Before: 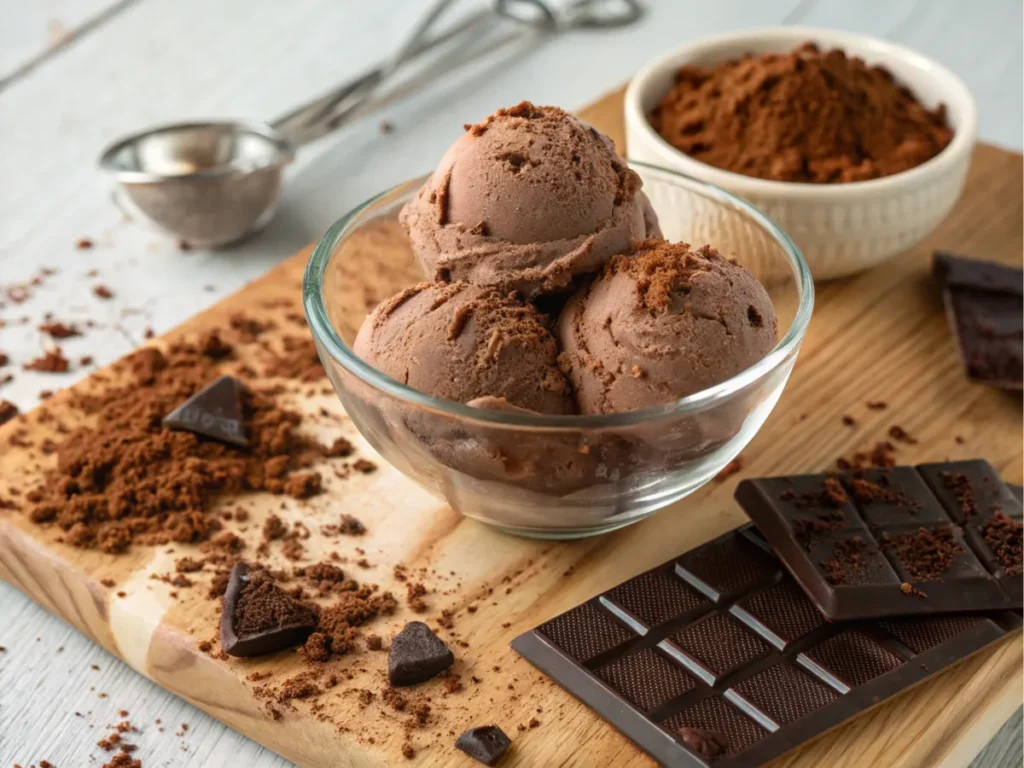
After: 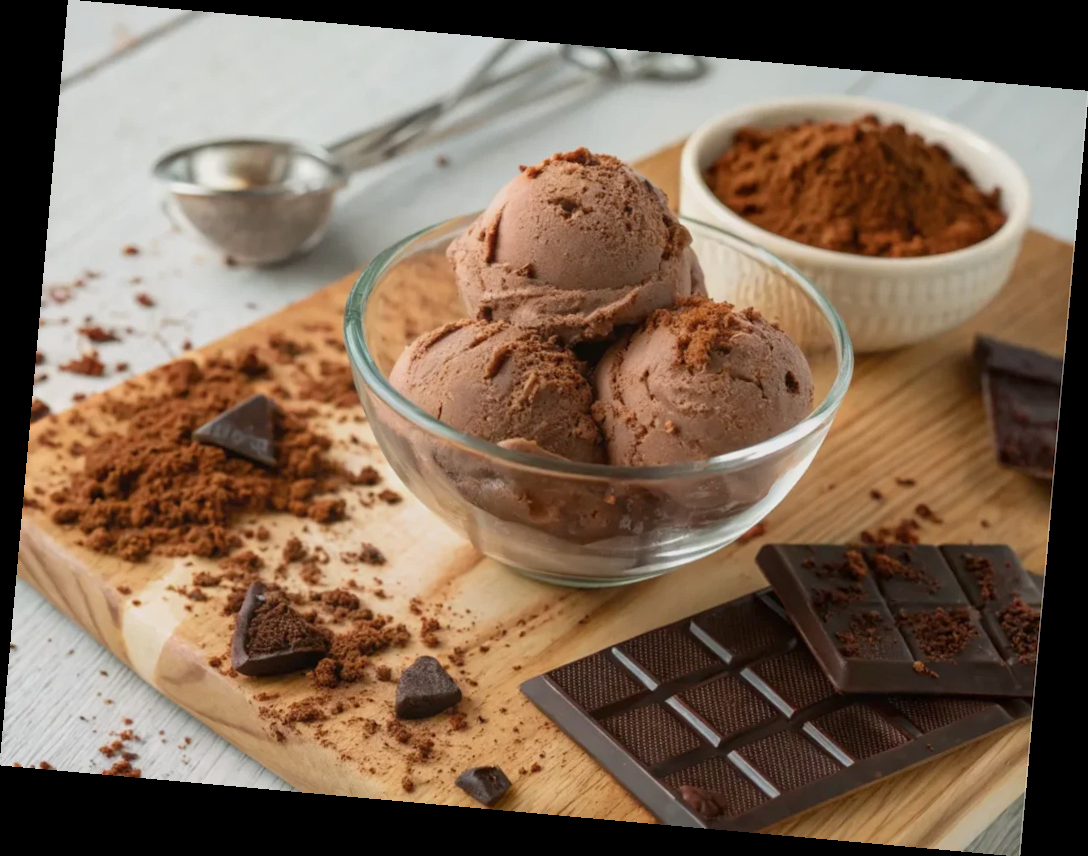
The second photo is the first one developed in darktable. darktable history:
color balance rgb: contrast -10%
rotate and perspective: rotation 5.12°, automatic cropping off
